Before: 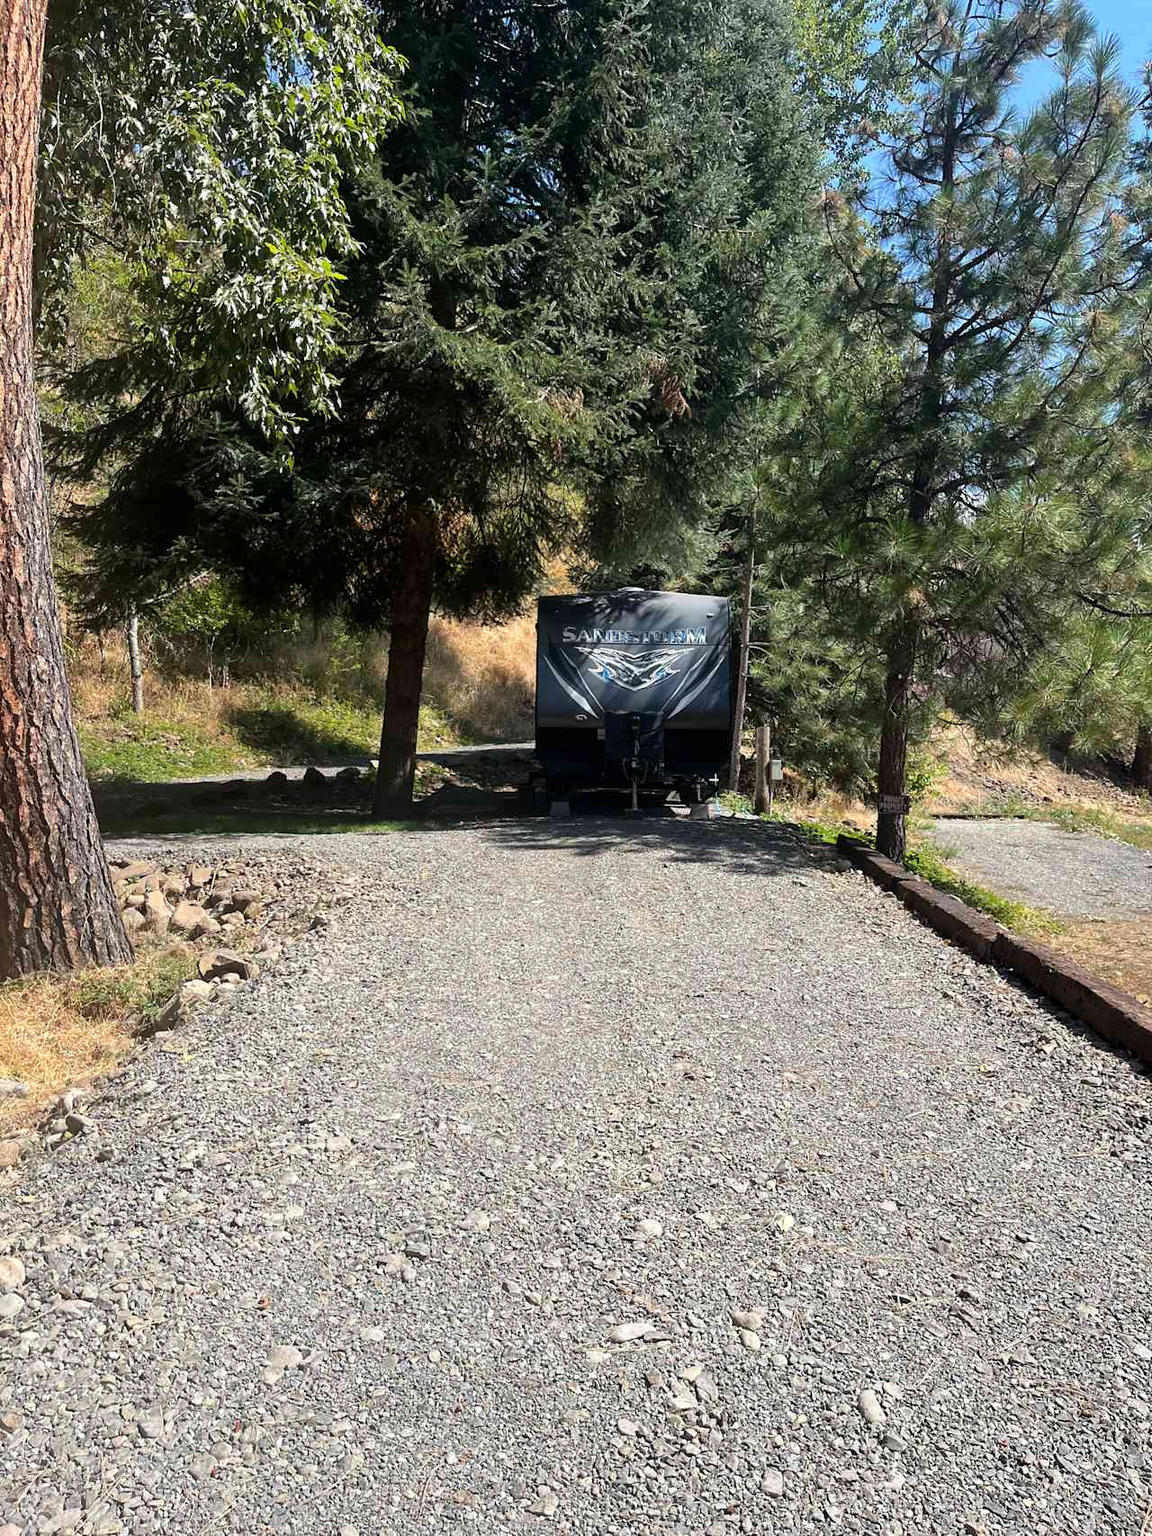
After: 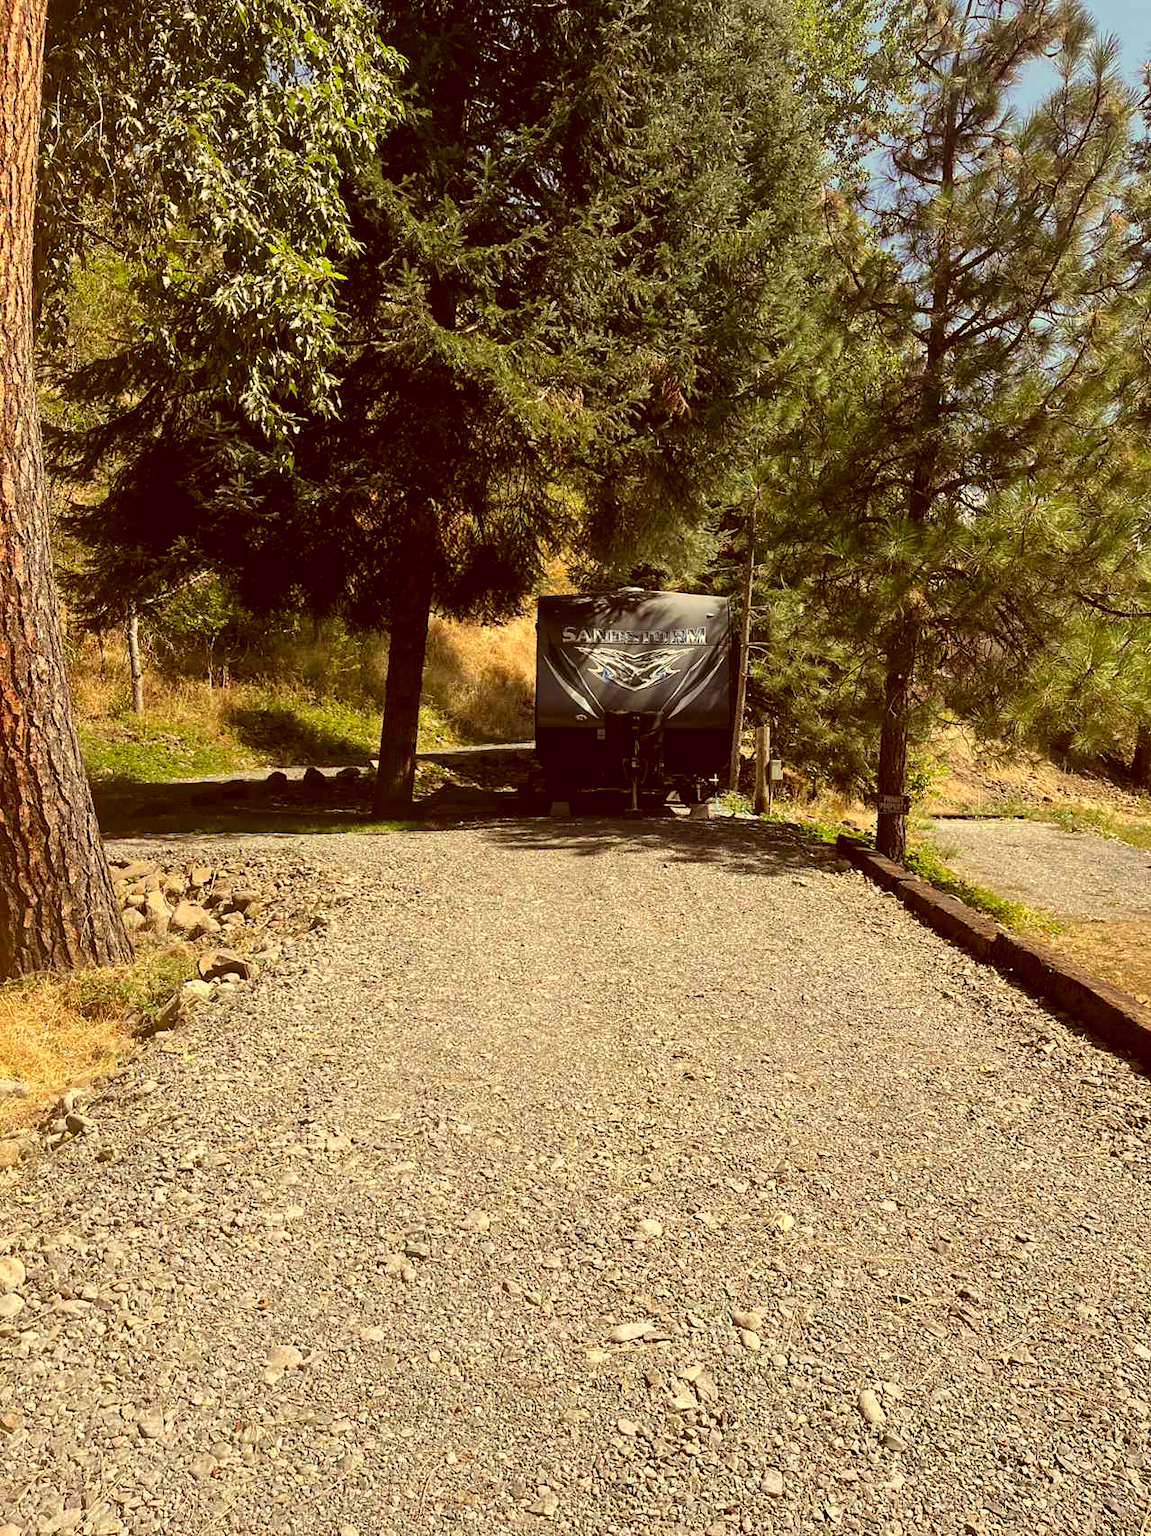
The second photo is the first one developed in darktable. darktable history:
color correction: highlights a* 1.1, highlights b* 24.33, shadows a* 15.91, shadows b* 24.93
